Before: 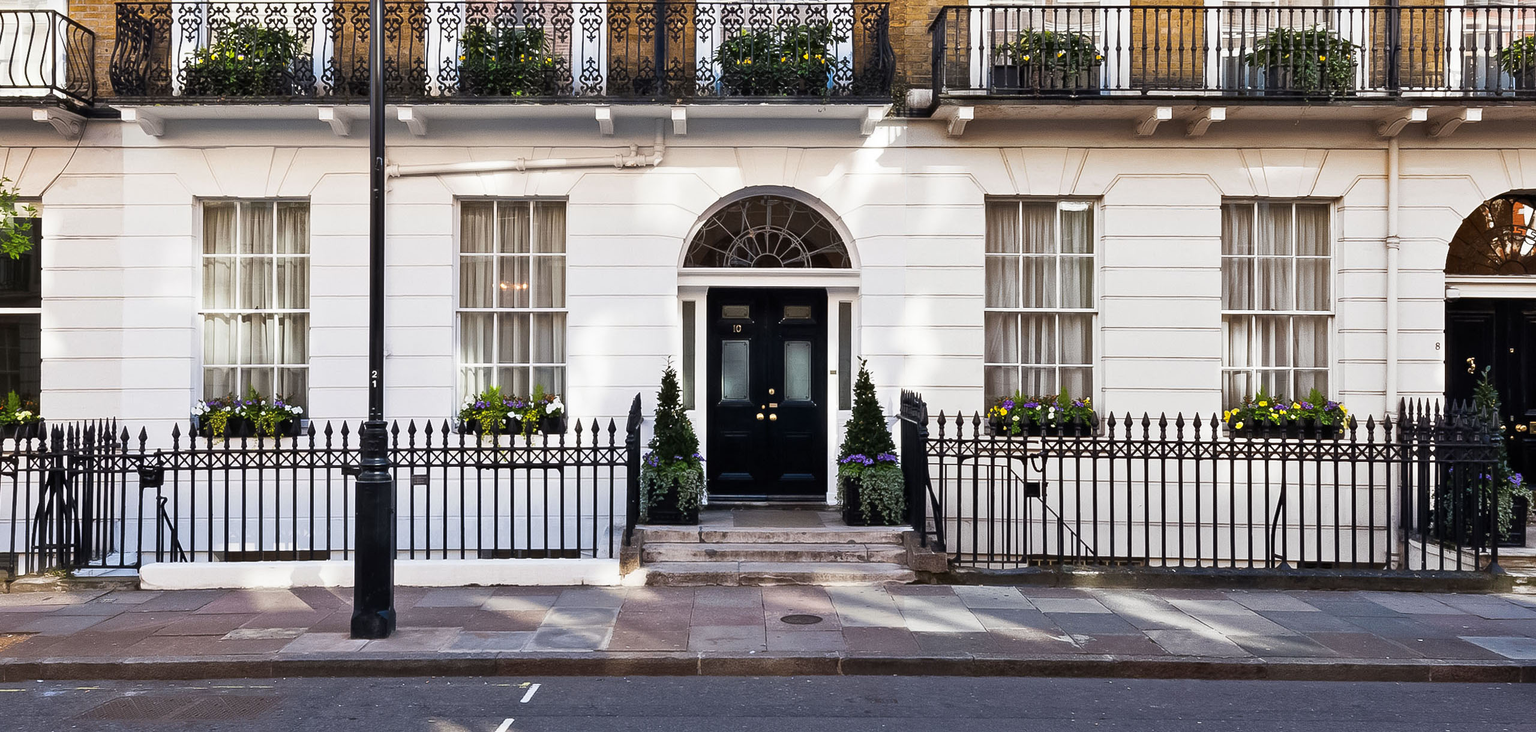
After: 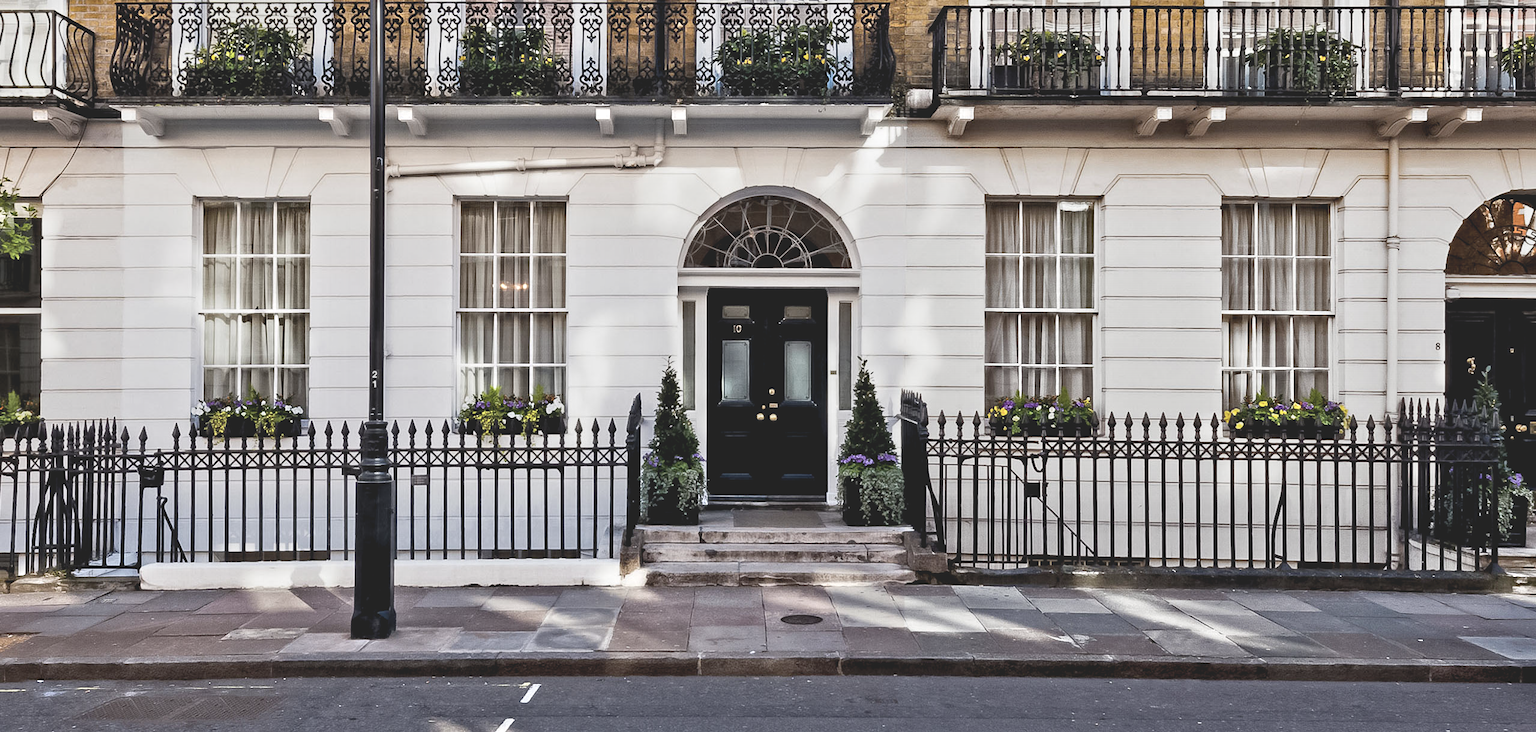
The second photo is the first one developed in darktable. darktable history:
contrast brightness saturation: contrast -0.265, saturation -0.423
color balance rgb: shadows lift › hue 87.99°, global offset › luminance -0.289%, global offset › hue 263.19°, perceptual saturation grading › global saturation 19.263%
contrast equalizer: octaves 7, y [[0.511, 0.558, 0.631, 0.632, 0.559, 0.512], [0.5 ×6], [0.507, 0.559, 0.627, 0.644, 0.647, 0.647], [0 ×6], [0 ×6]]
levels: levels [0, 0.476, 0.951]
